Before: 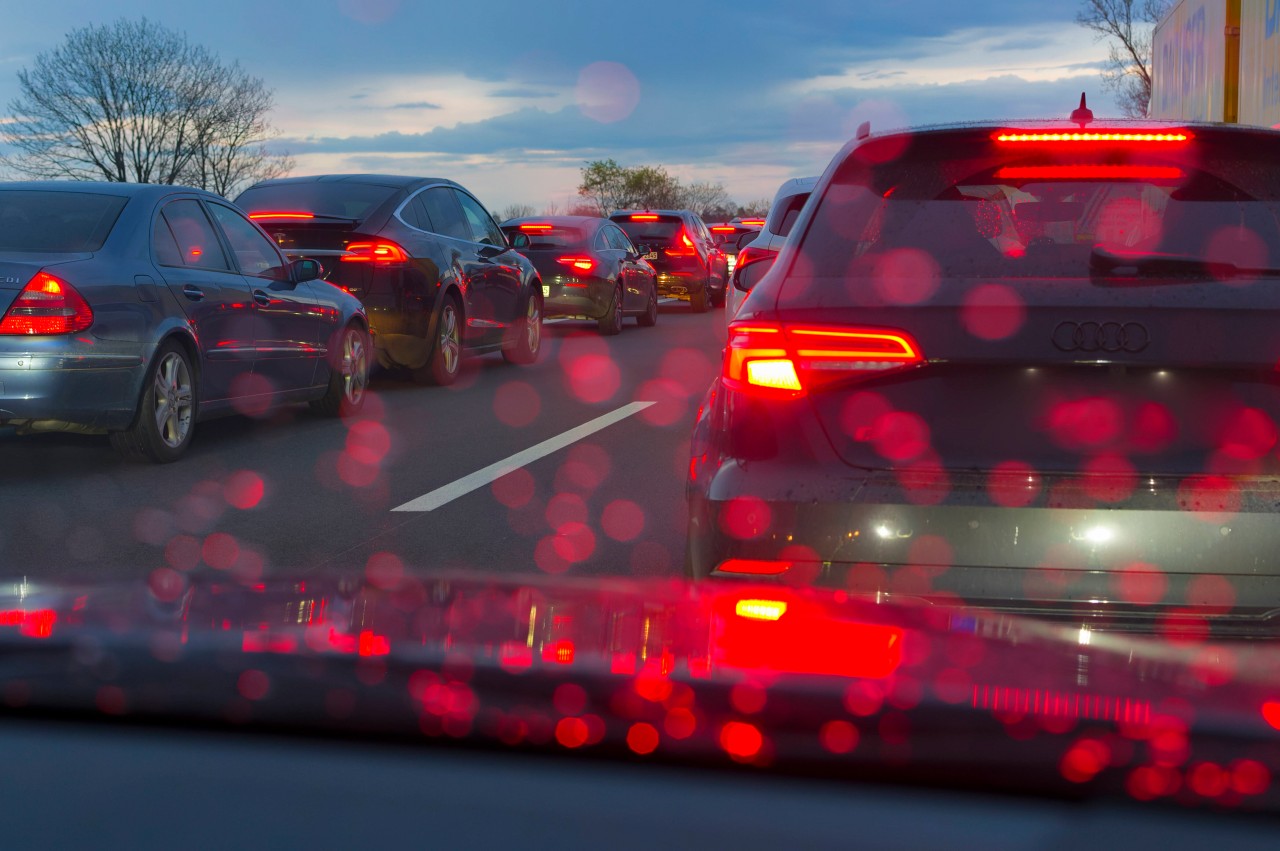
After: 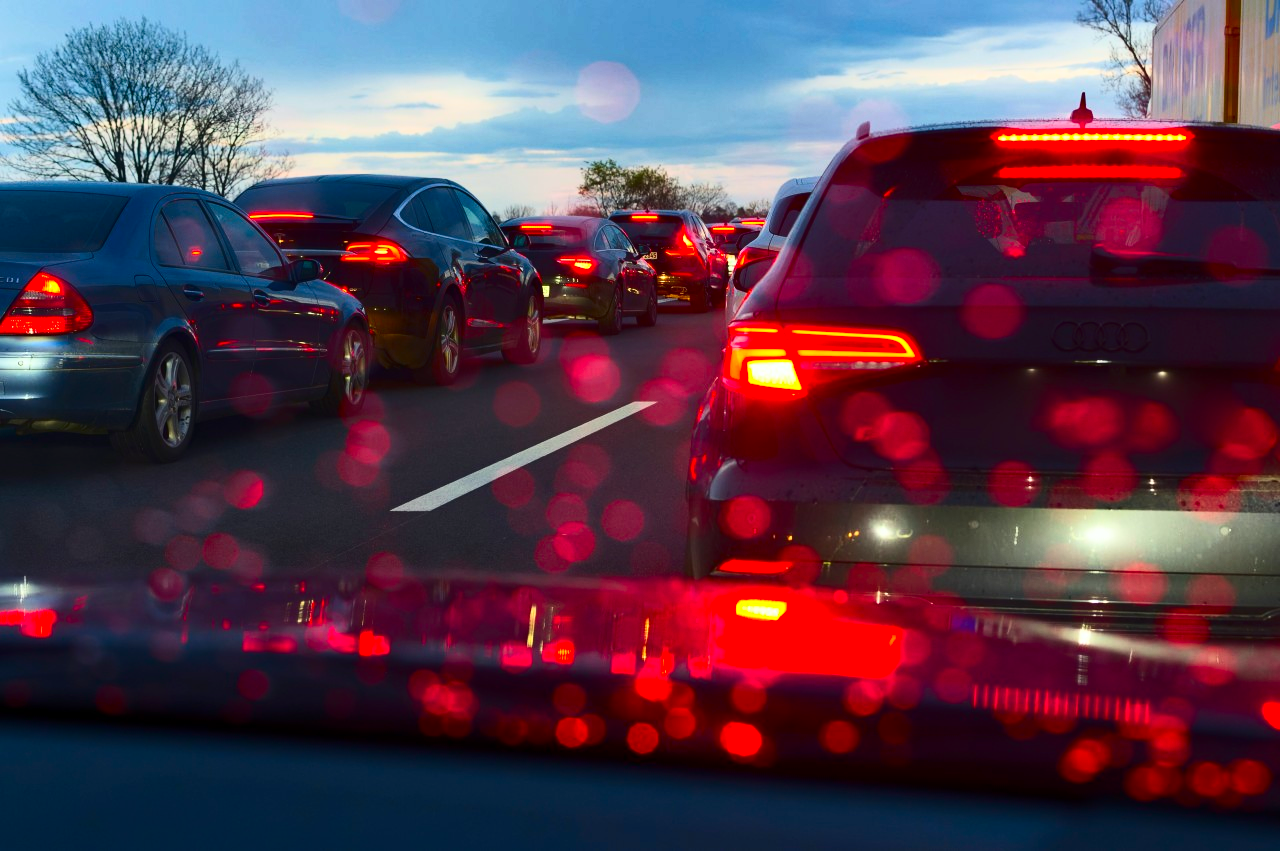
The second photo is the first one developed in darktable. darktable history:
color correction: highlights a* -2.56, highlights b* 2.43
exposure: compensate highlight preservation false
contrast brightness saturation: contrast 0.399, brightness 0.048, saturation 0.245
